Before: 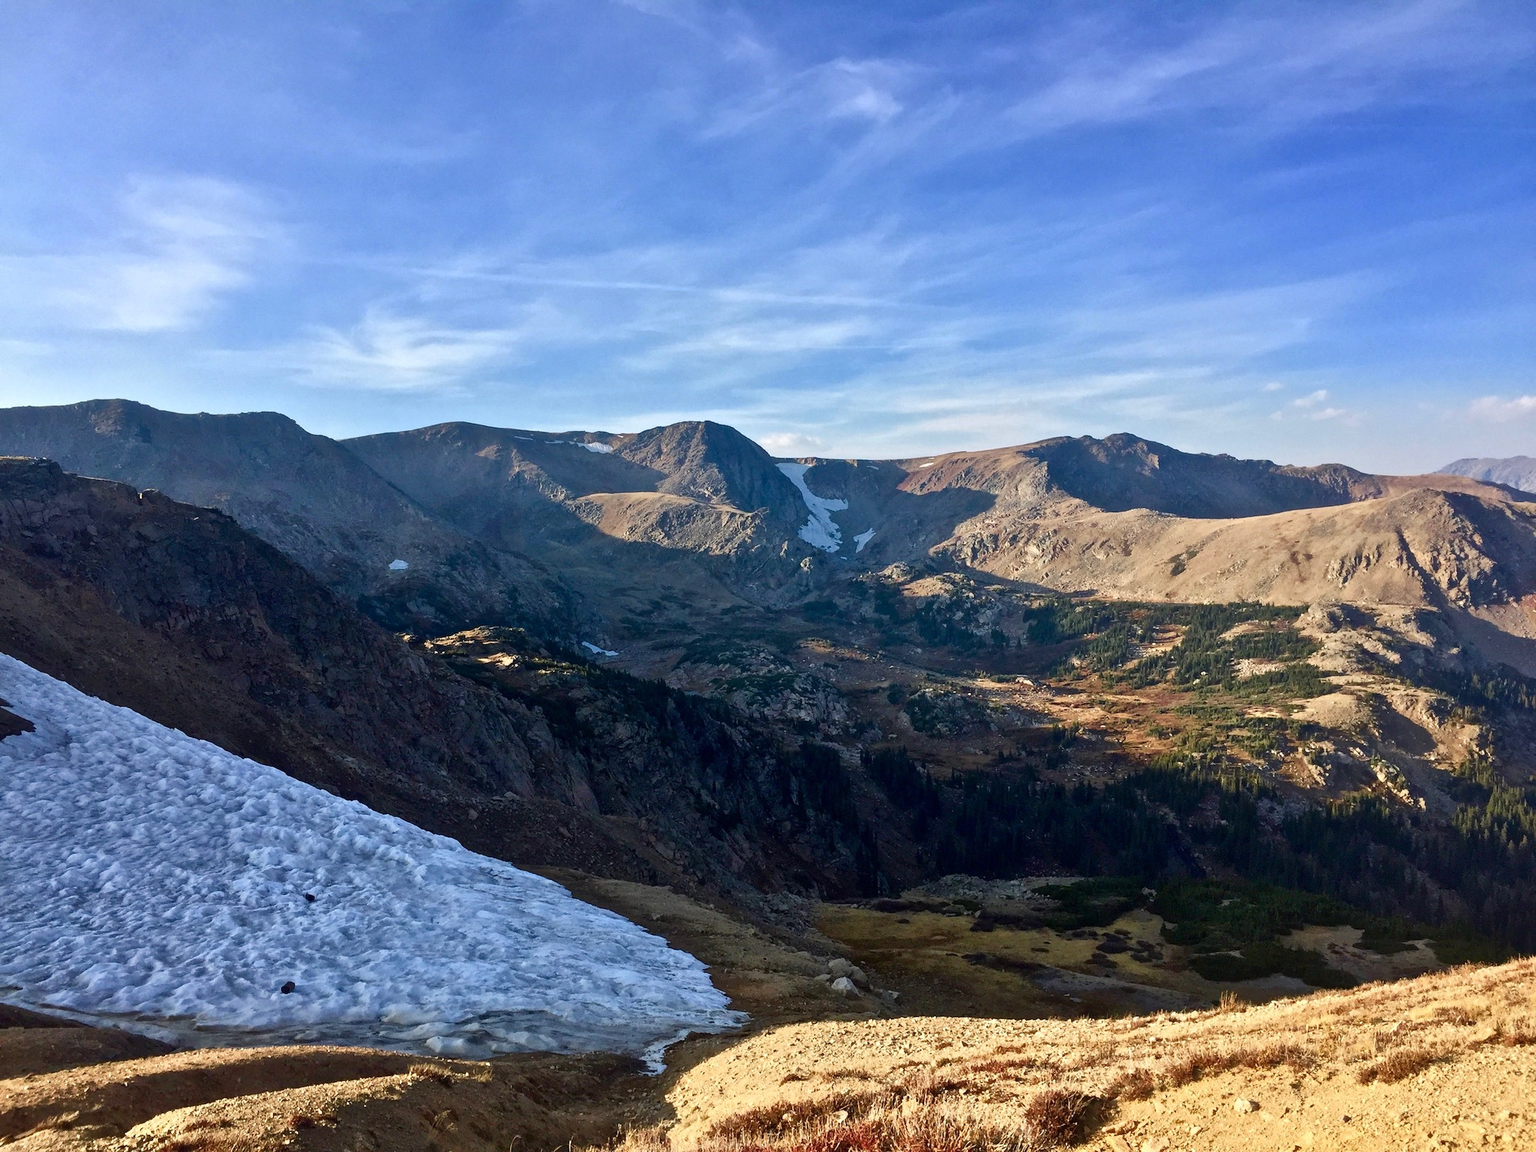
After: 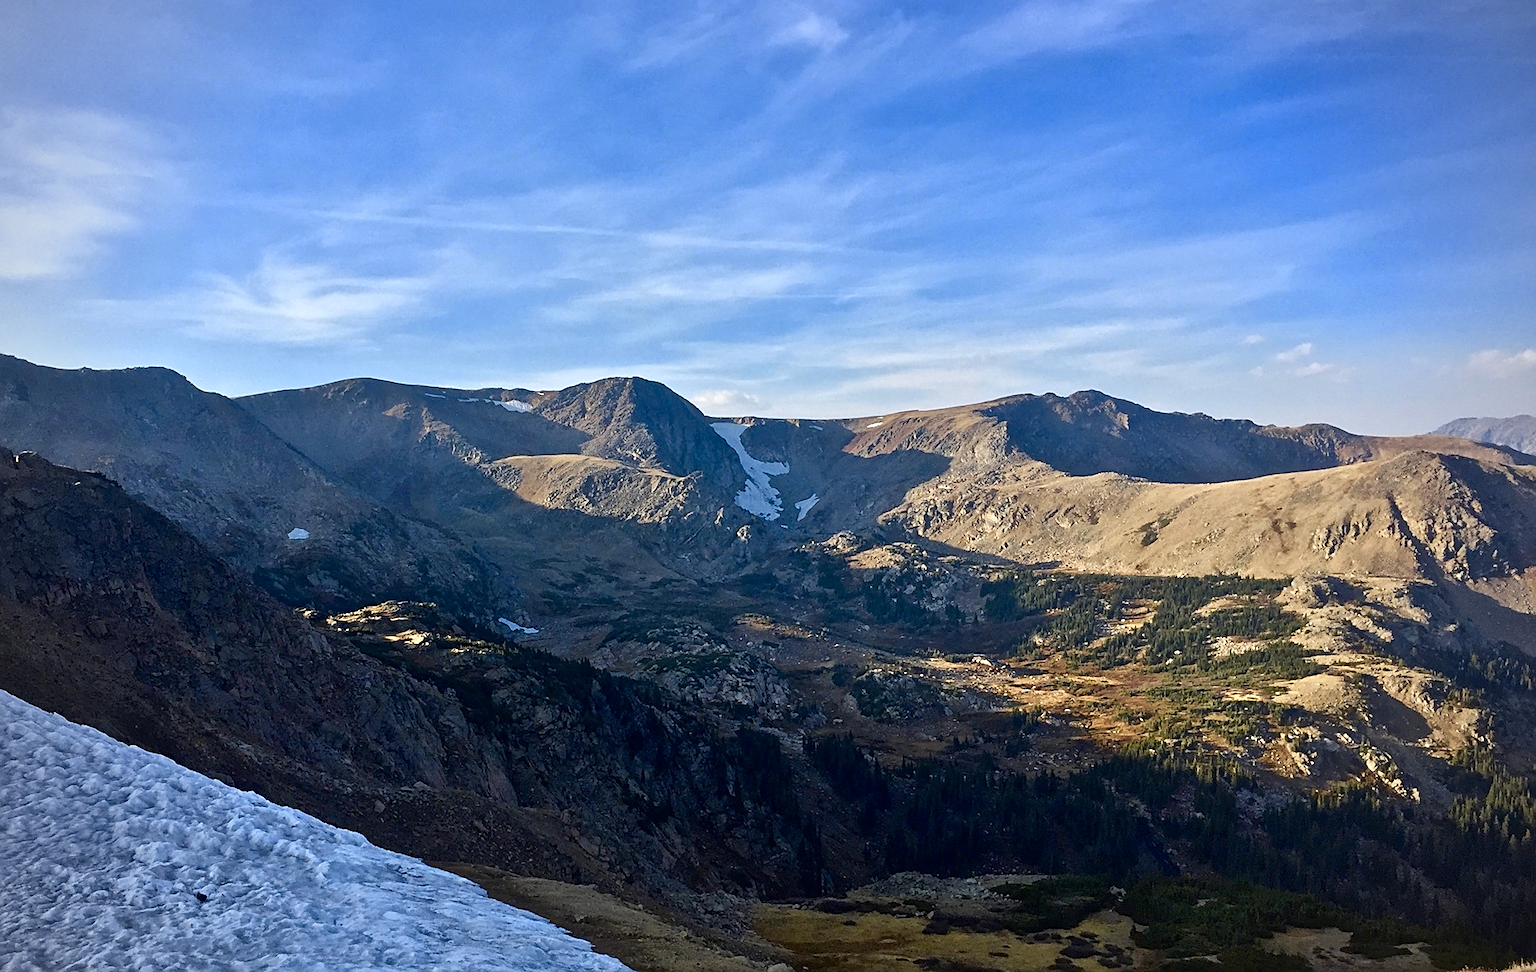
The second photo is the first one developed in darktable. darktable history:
color contrast: green-magenta contrast 0.8, blue-yellow contrast 1.1, unbound 0
crop: left 8.155%, top 6.611%, bottom 15.385%
sharpen: on, module defaults
vignetting: fall-off radius 60.92%
